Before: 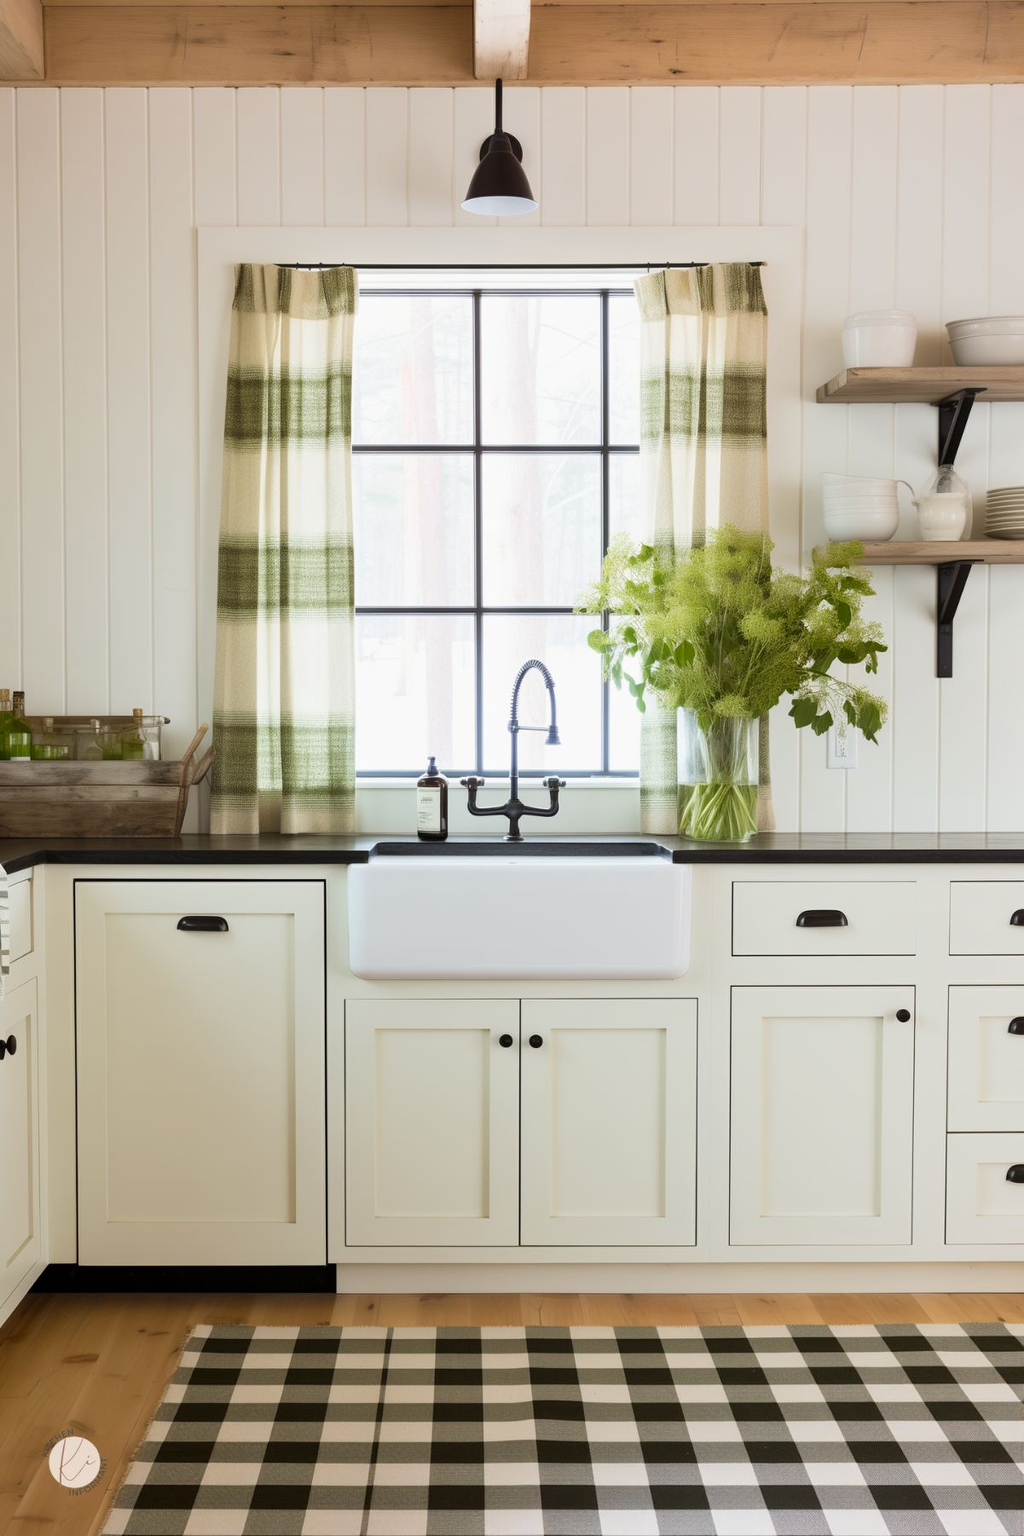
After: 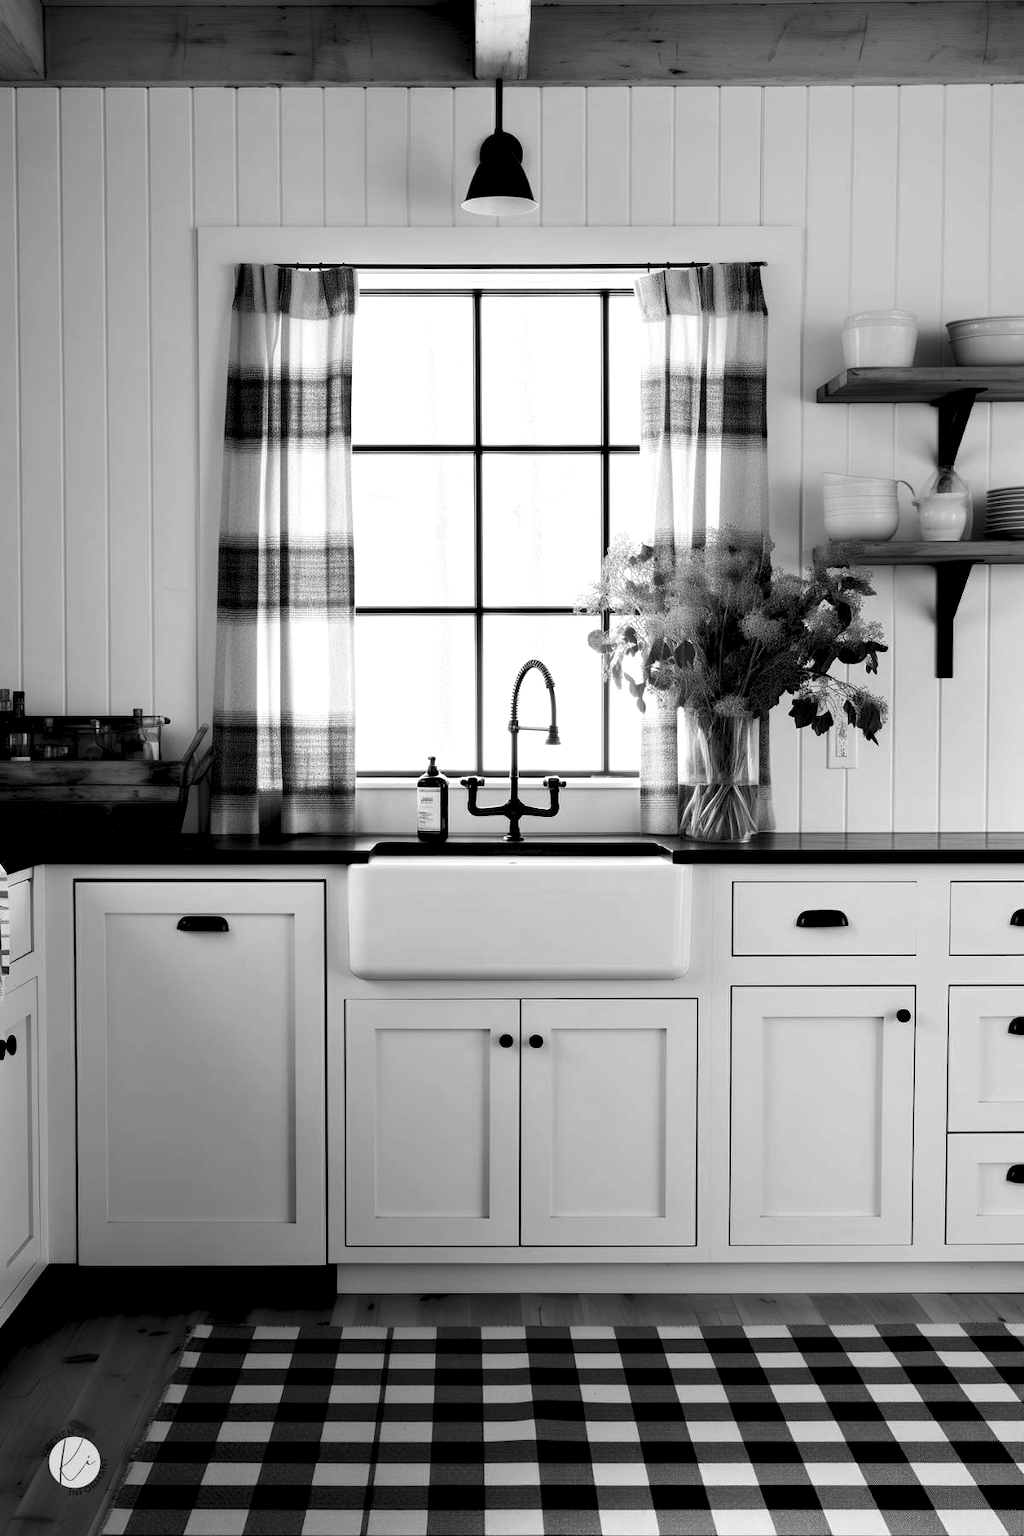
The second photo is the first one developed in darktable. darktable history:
levels: levels [0.036, 0.364, 0.827]
contrast brightness saturation: contrast 0.019, brightness -0.994, saturation -0.993
